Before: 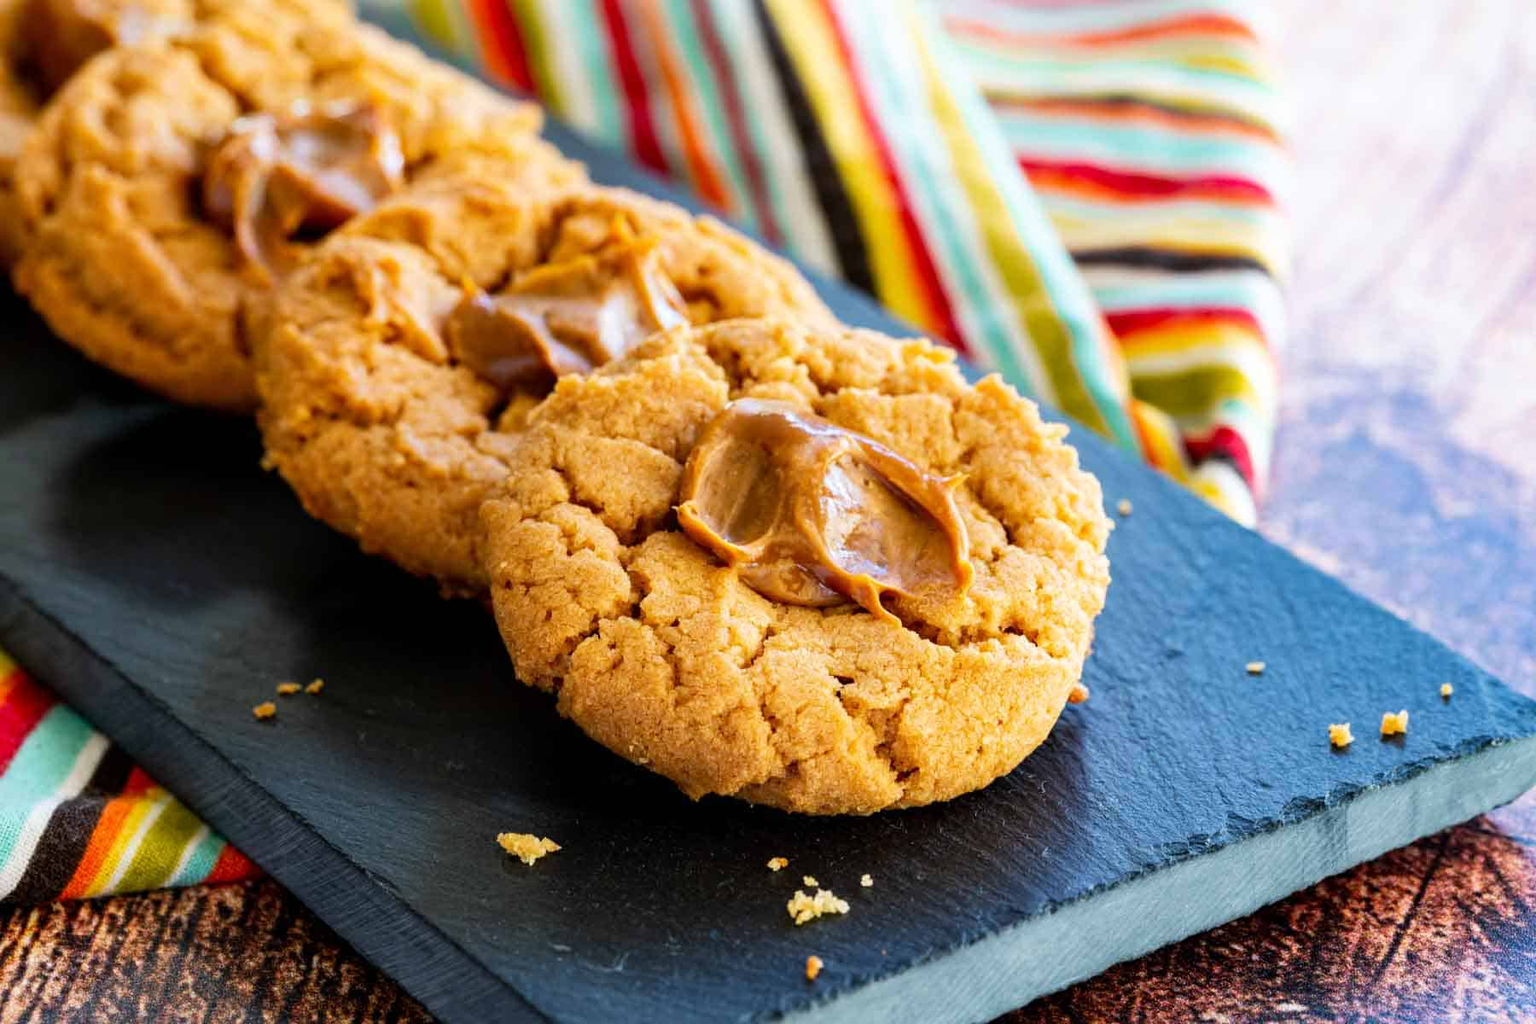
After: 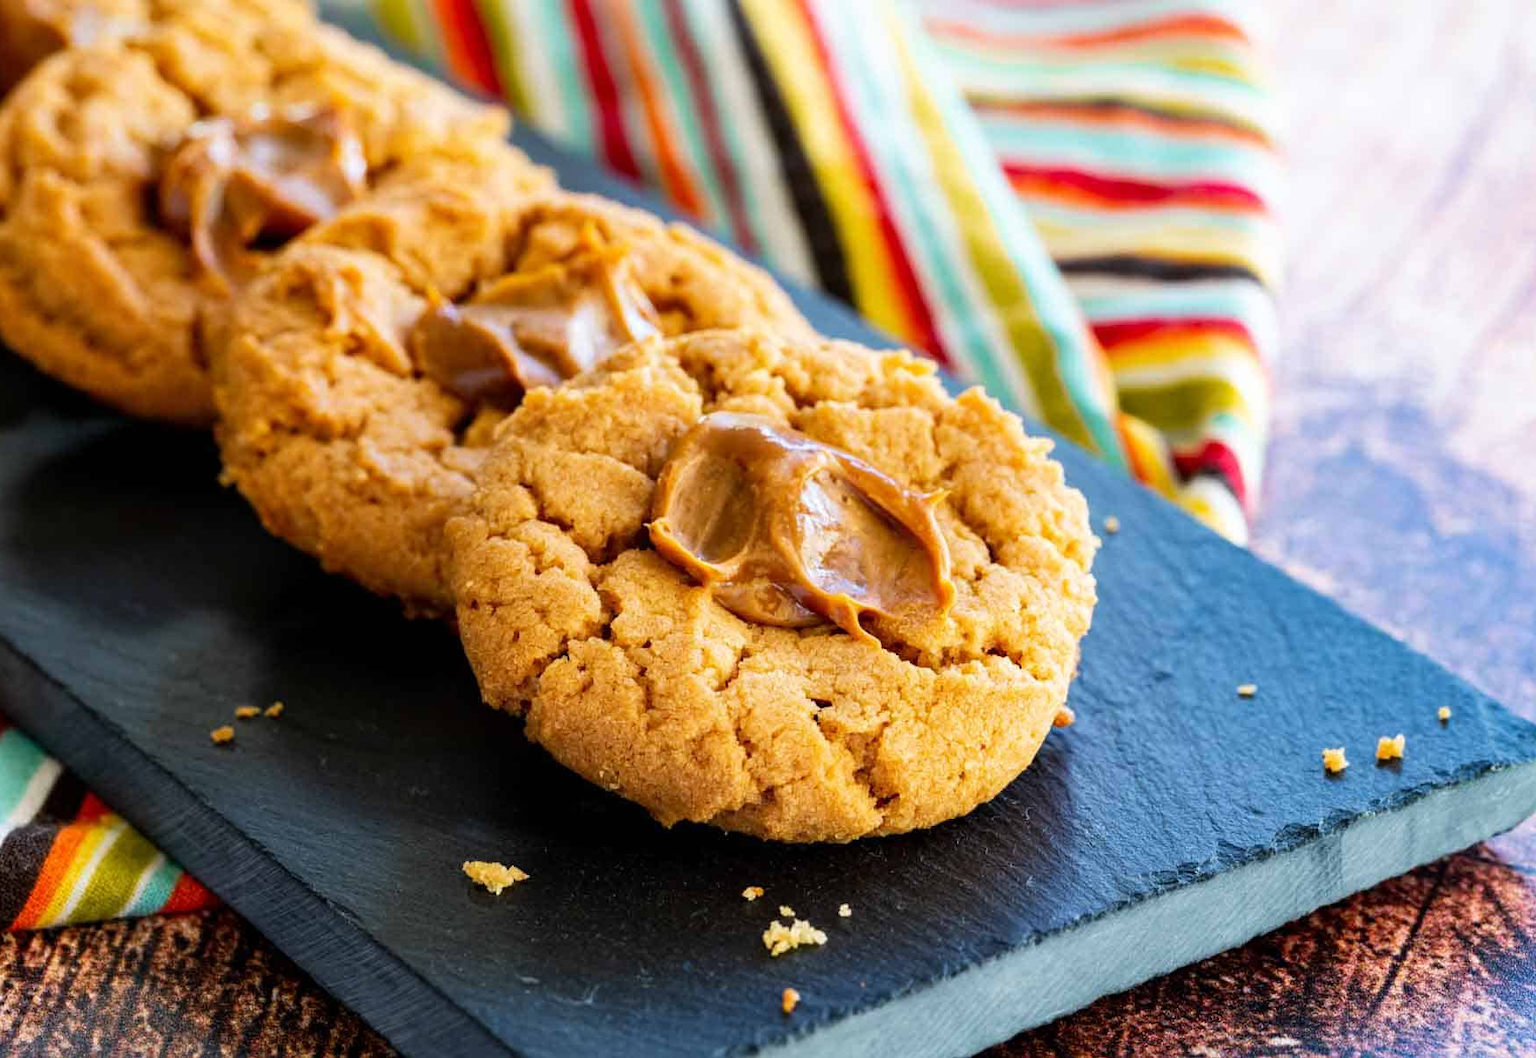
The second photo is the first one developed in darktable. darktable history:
crop and rotate: left 3.249%
